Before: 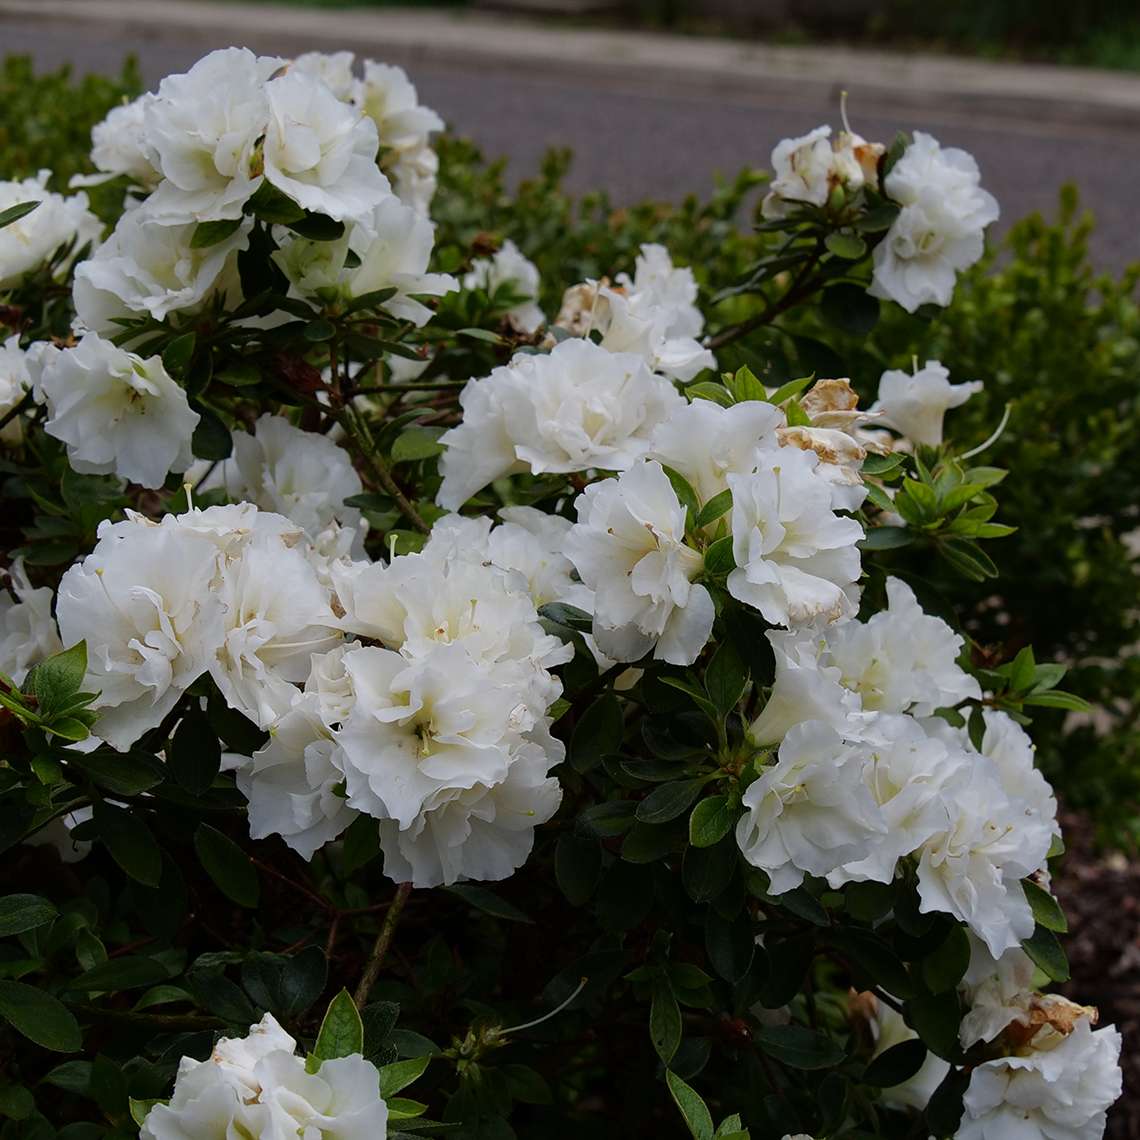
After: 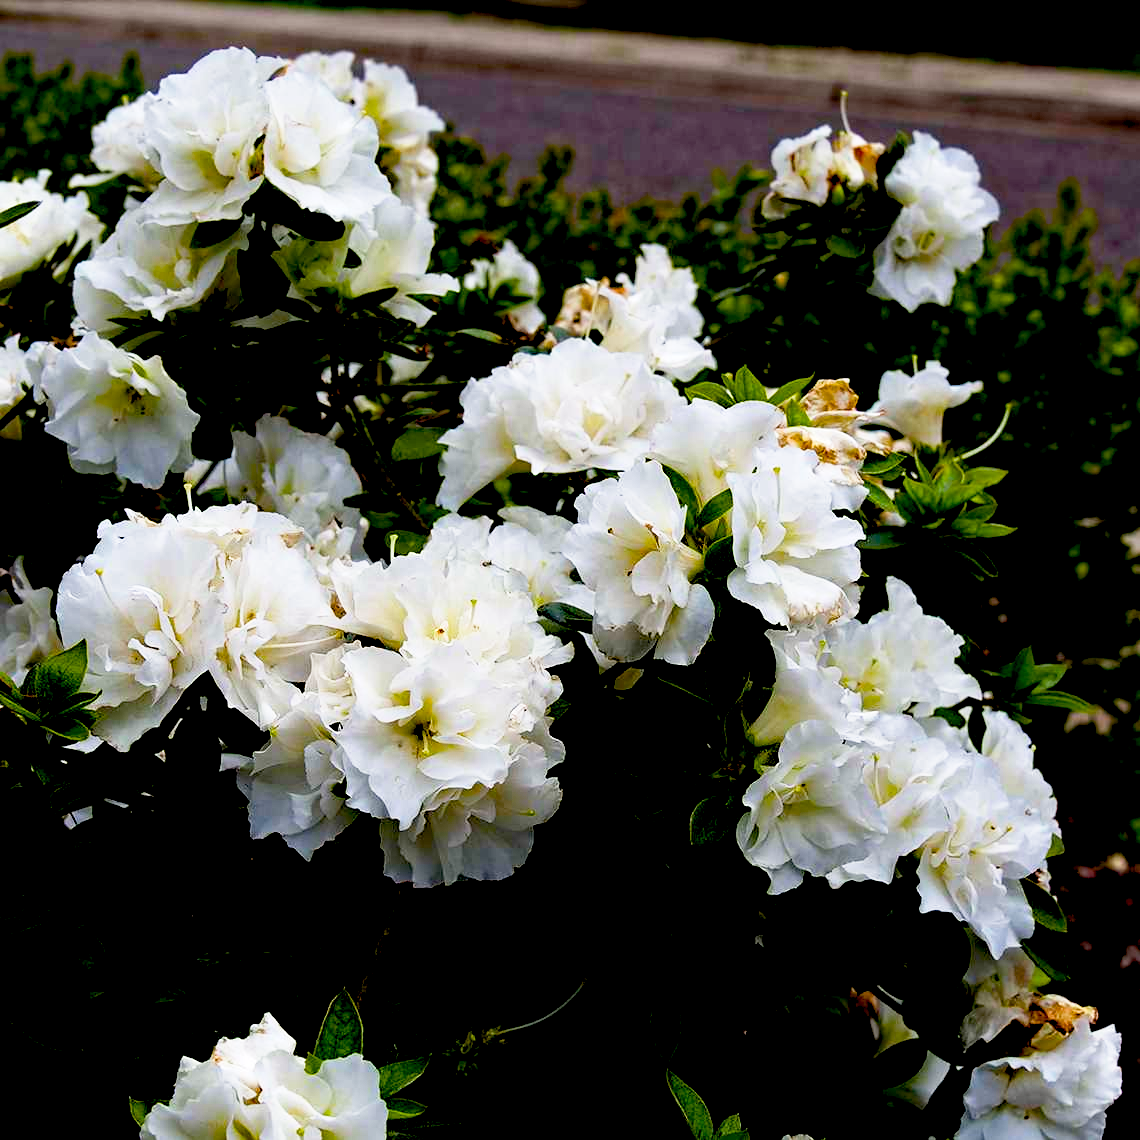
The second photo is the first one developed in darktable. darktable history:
base curve: curves: ch0 [(0, 0) (0.579, 0.807) (1, 1)], preserve colors none
exposure: black level correction 0.026, exposure 0.18 EV, compensate highlight preservation false
color balance rgb: shadows lift › luminance -20.169%, global offset › luminance -0.969%, perceptual saturation grading › global saturation 0.69%, perceptual saturation grading › highlights -9.232%, perceptual saturation grading › mid-tones 18.575%, perceptual saturation grading › shadows 28.477%, perceptual brilliance grading › highlights 9.829%, perceptual brilliance grading › mid-tones 5.219%, global vibrance 20%
haze removal: compatibility mode true, adaptive false
